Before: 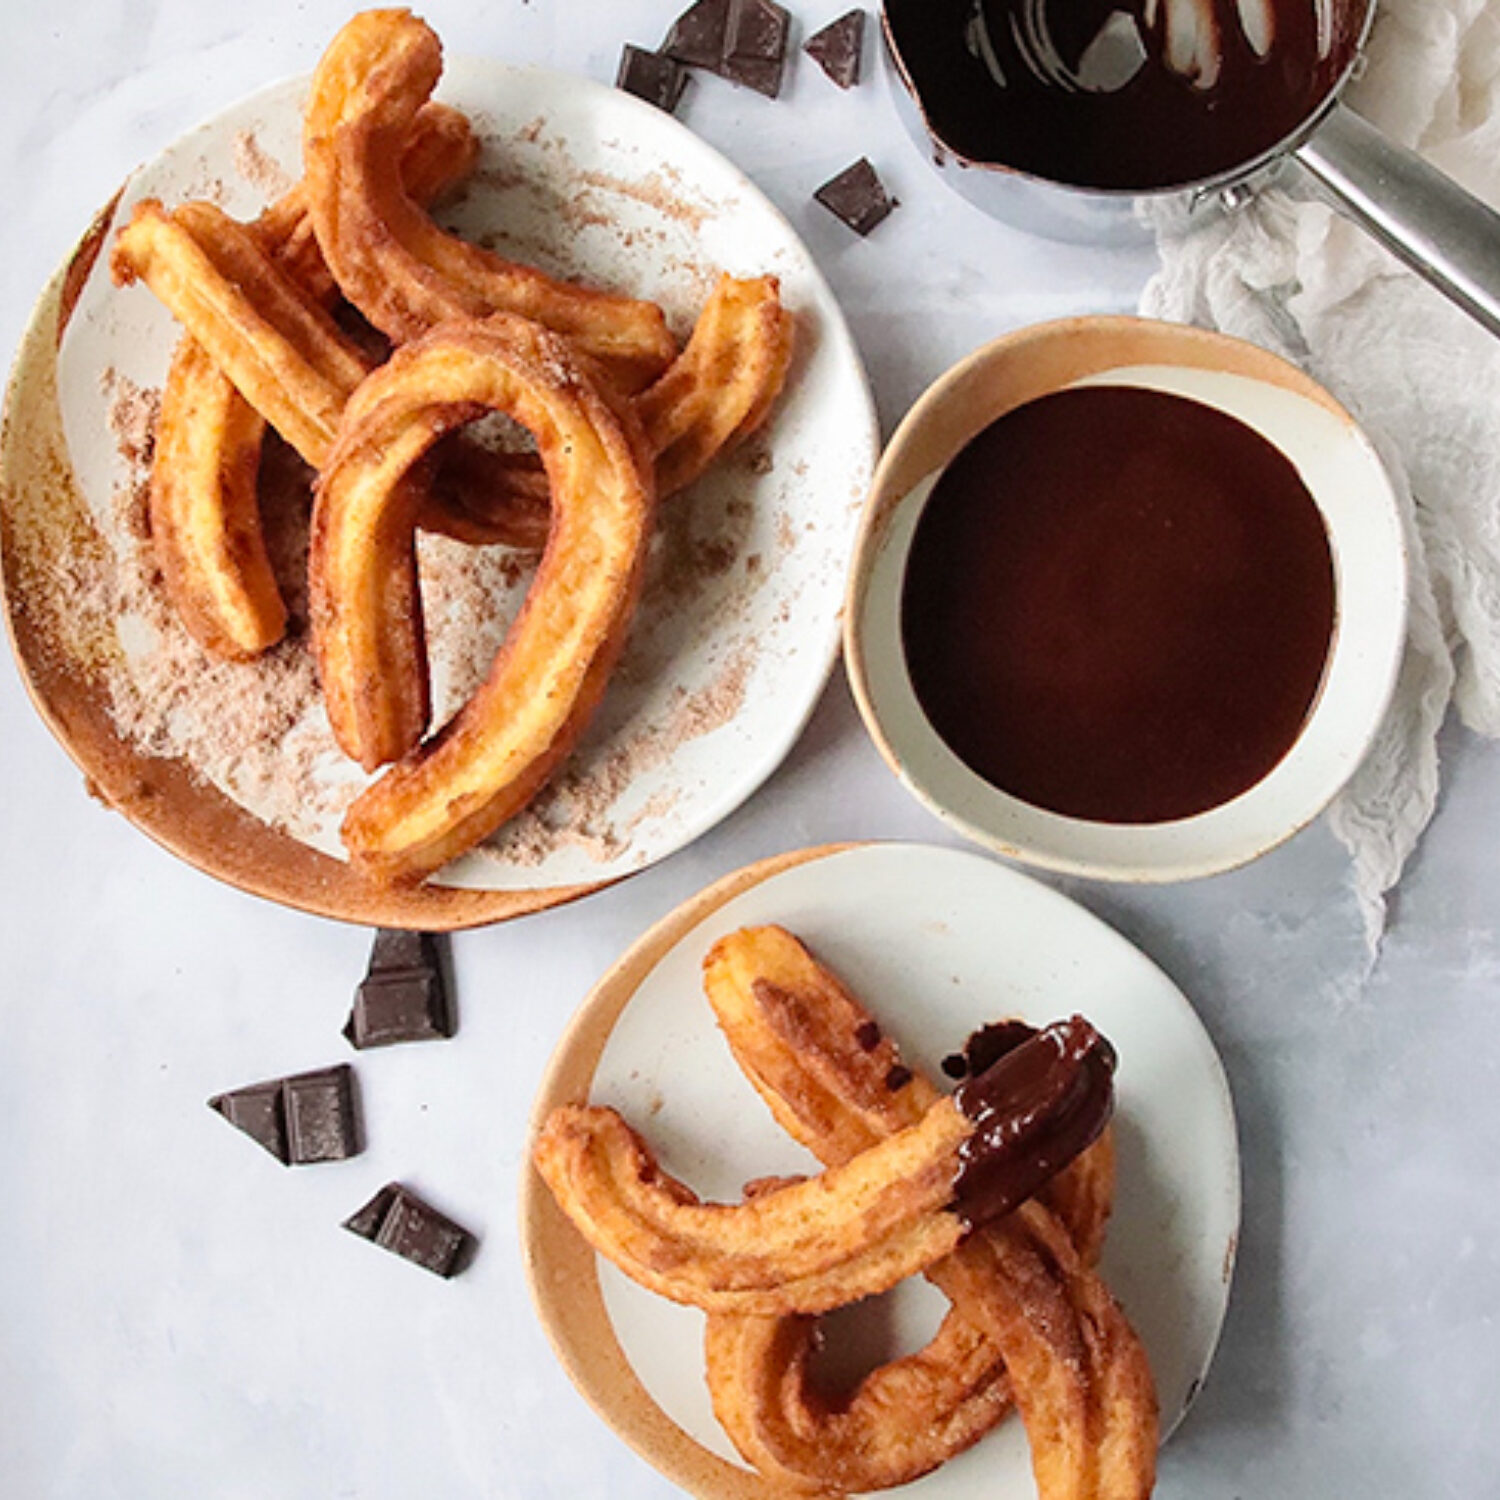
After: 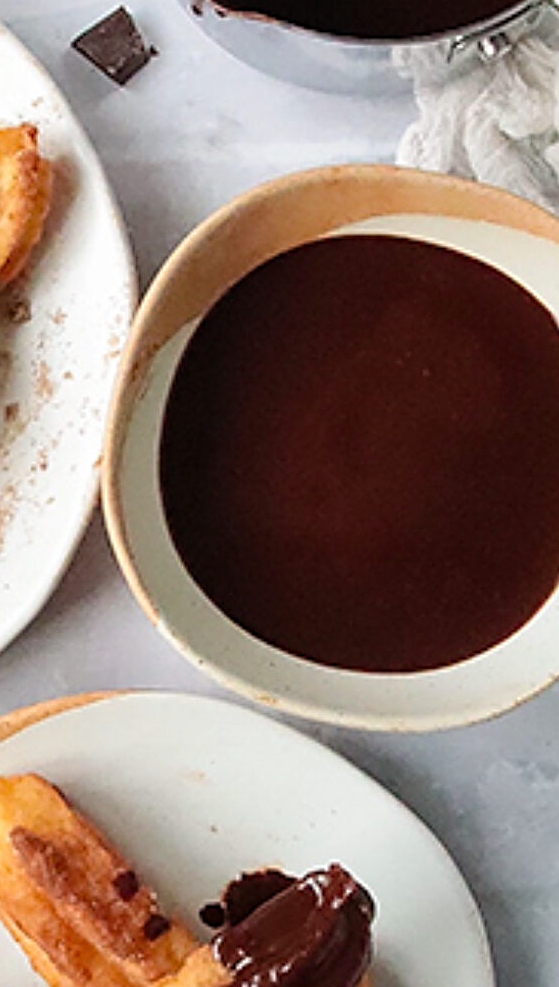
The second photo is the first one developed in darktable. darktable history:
crop and rotate: left 49.497%, top 10.118%, right 13.236%, bottom 24.019%
sharpen: on, module defaults
